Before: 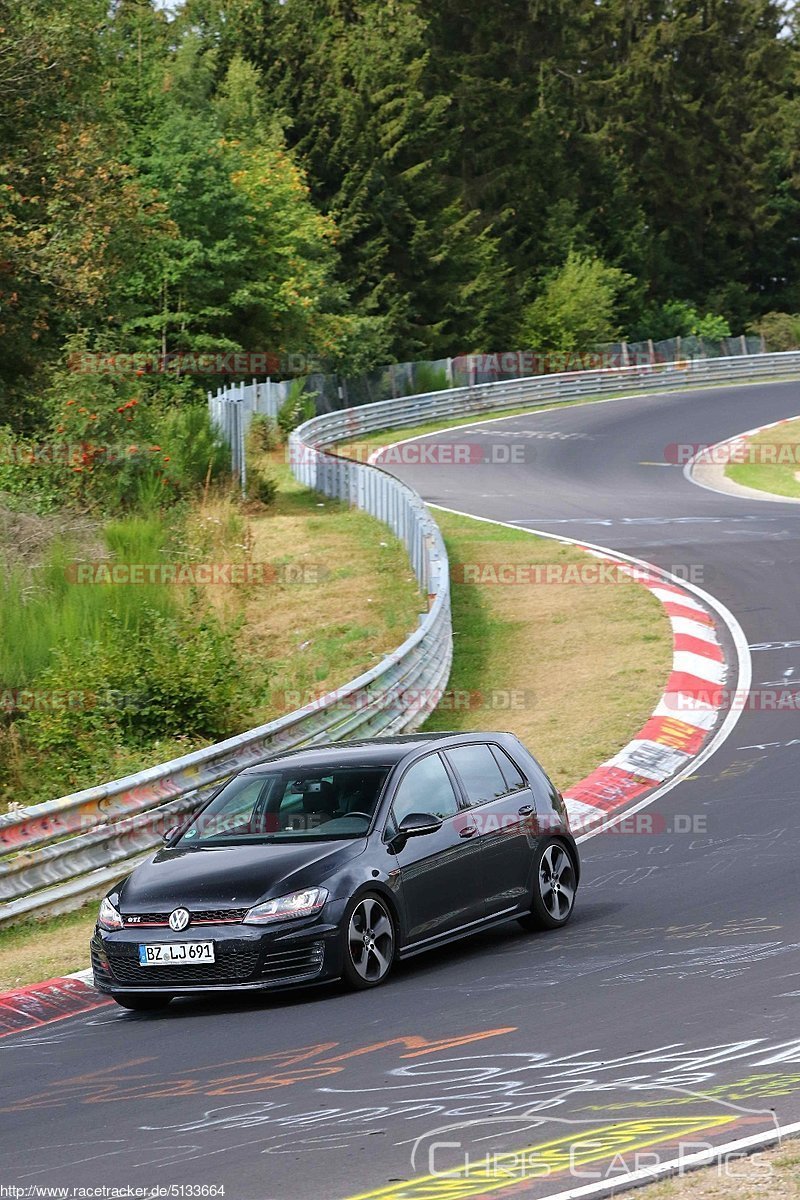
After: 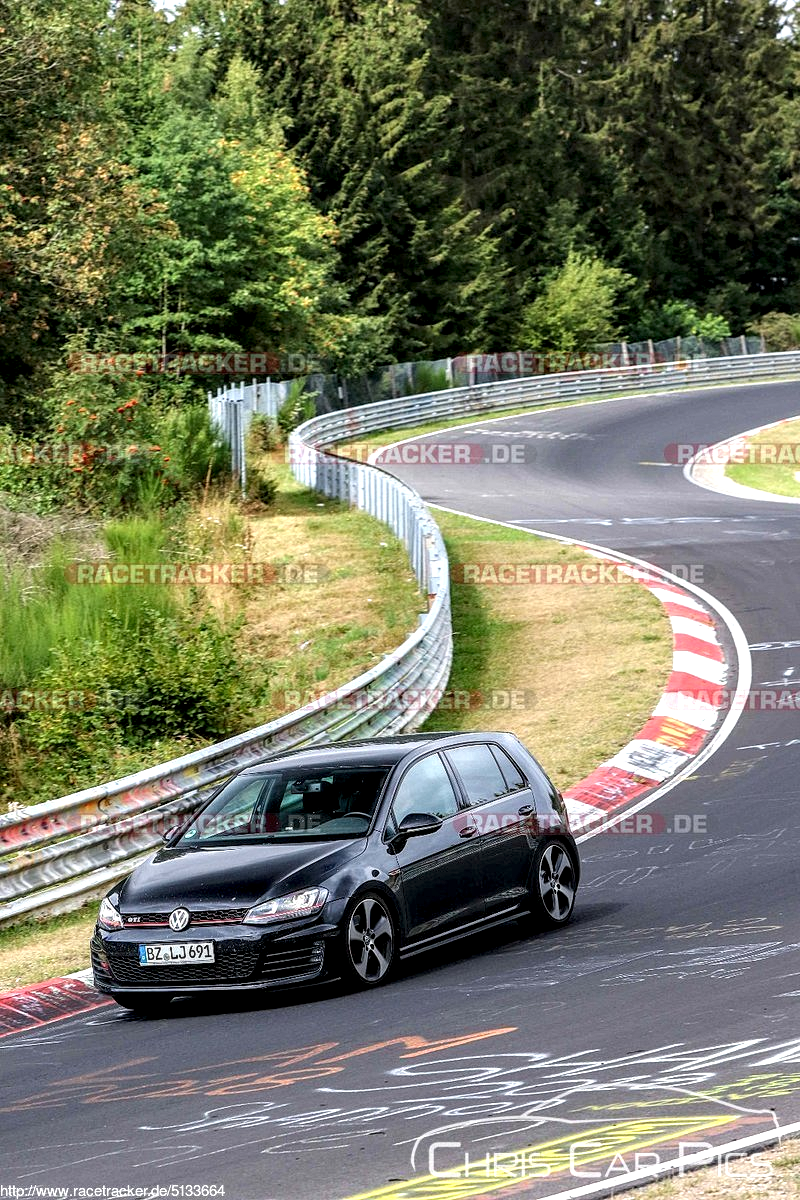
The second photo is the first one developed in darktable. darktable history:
local contrast: detail 203%
contrast brightness saturation: contrast -0.1, brightness 0.05, saturation 0.08
